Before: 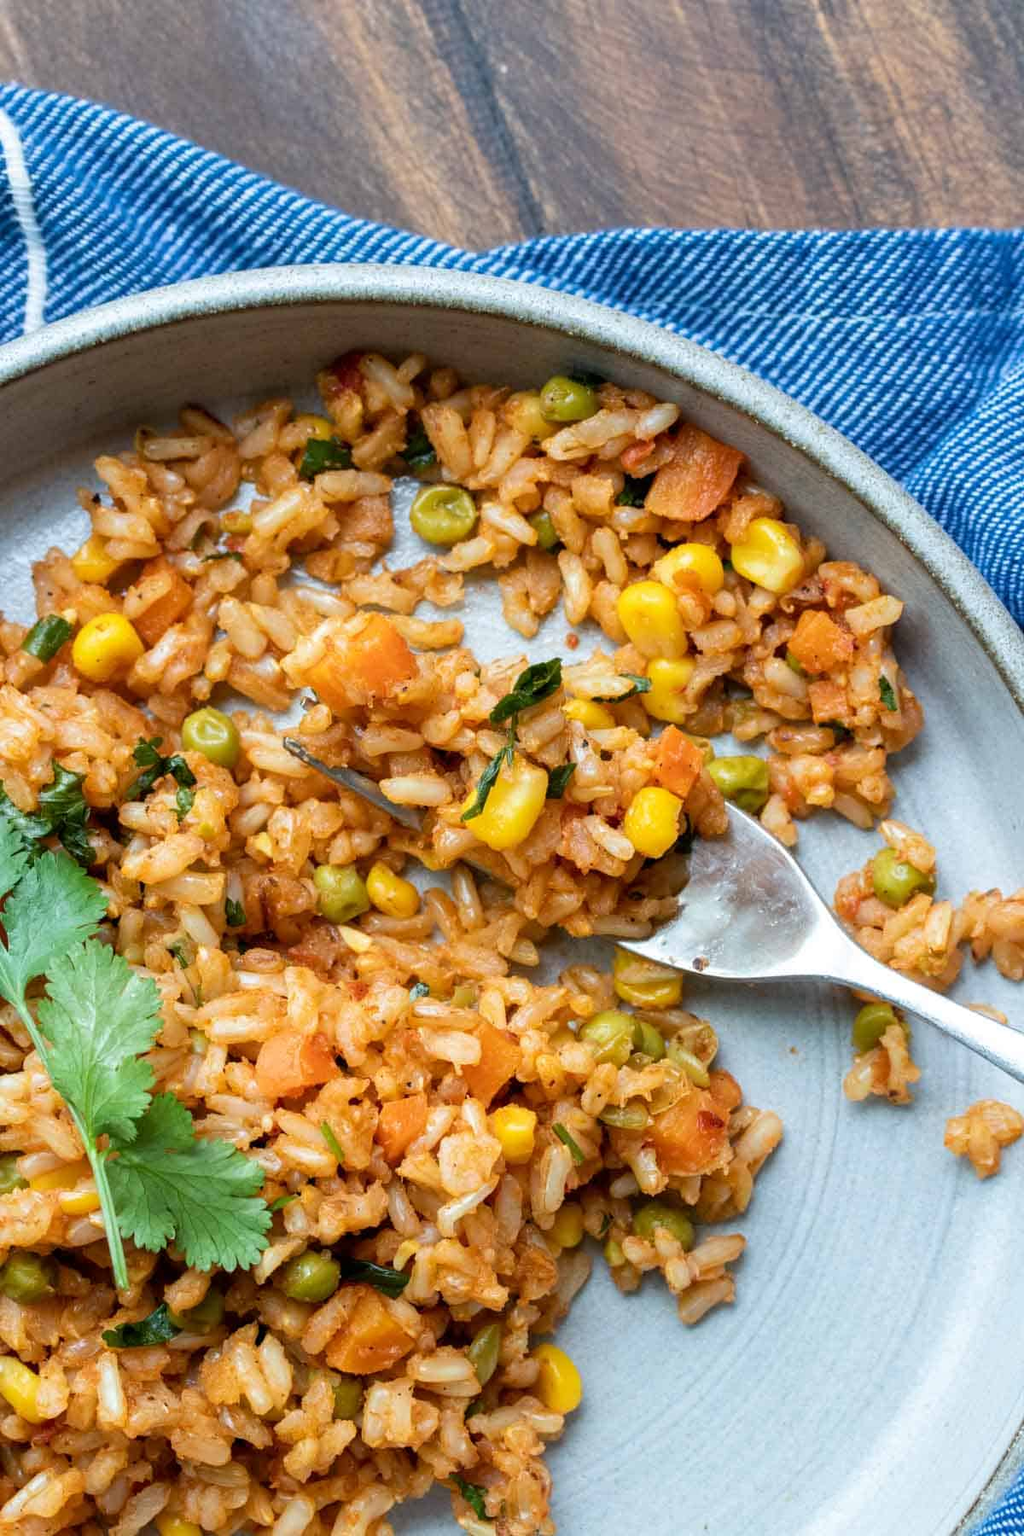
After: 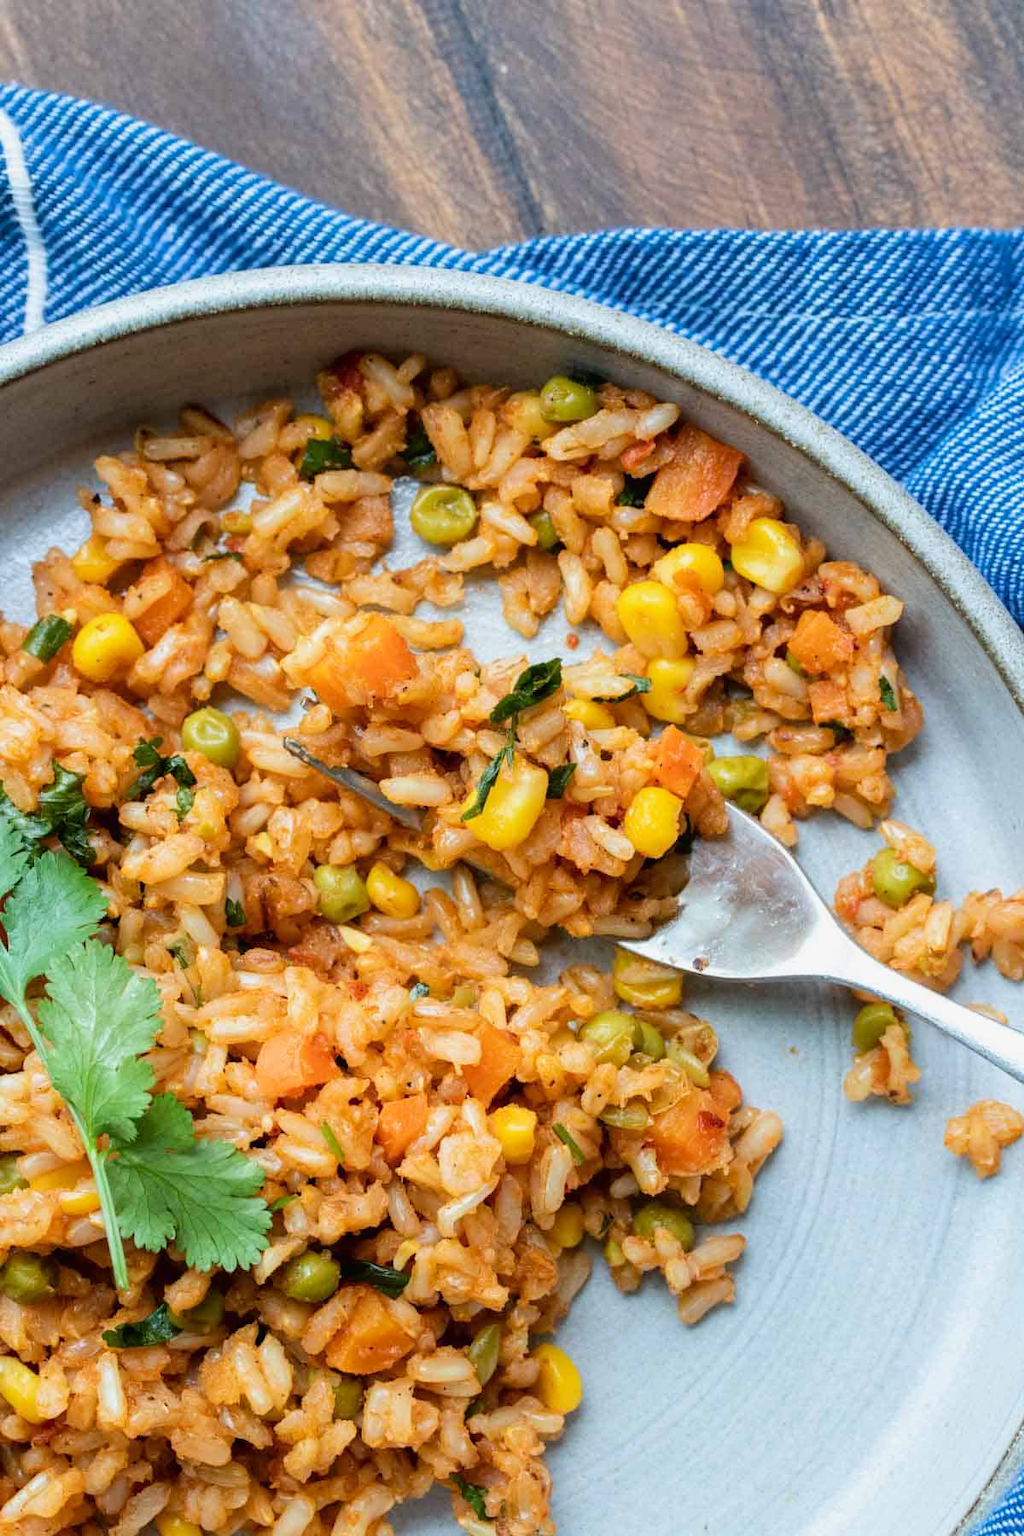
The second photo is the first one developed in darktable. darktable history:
tone curve: curves: ch0 [(0, 0.013) (0.036, 0.035) (0.274, 0.288) (0.504, 0.536) (0.844, 0.84) (1, 0.97)]; ch1 [(0, 0) (0.389, 0.403) (0.462, 0.48) (0.499, 0.5) (0.524, 0.529) (0.567, 0.603) (0.626, 0.651) (0.749, 0.781) (1, 1)]; ch2 [(0, 0) (0.464, 0.478) (0.5, 0.501) (0.533, 0.539) (0.599, 0.6) (0.704, 0.732) (1, 1)], color space Lab, linked channels, preserve colors none
